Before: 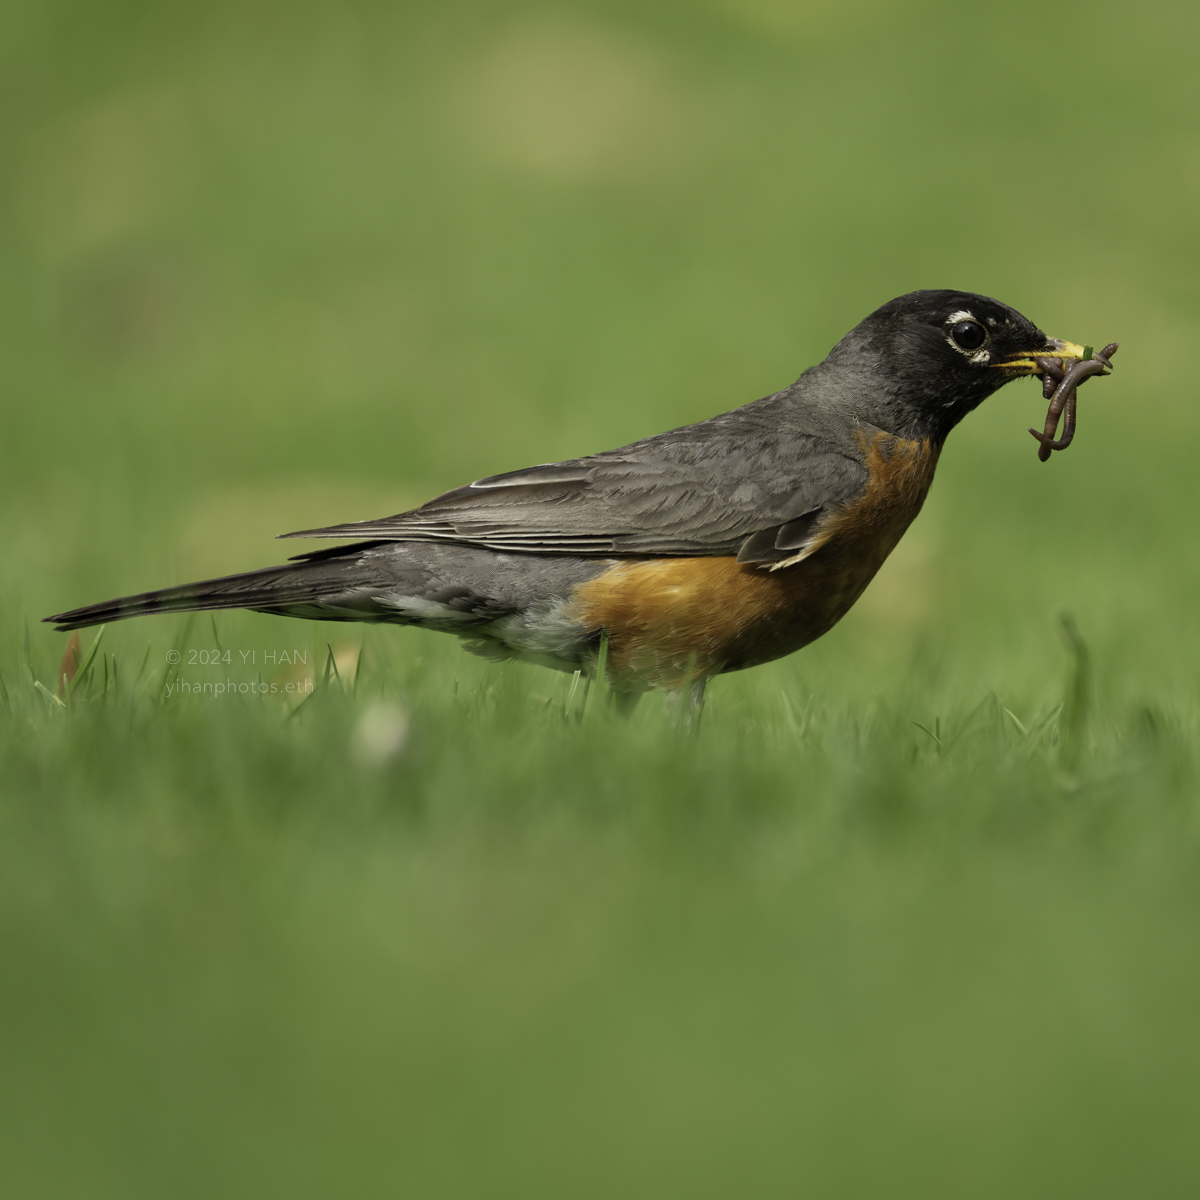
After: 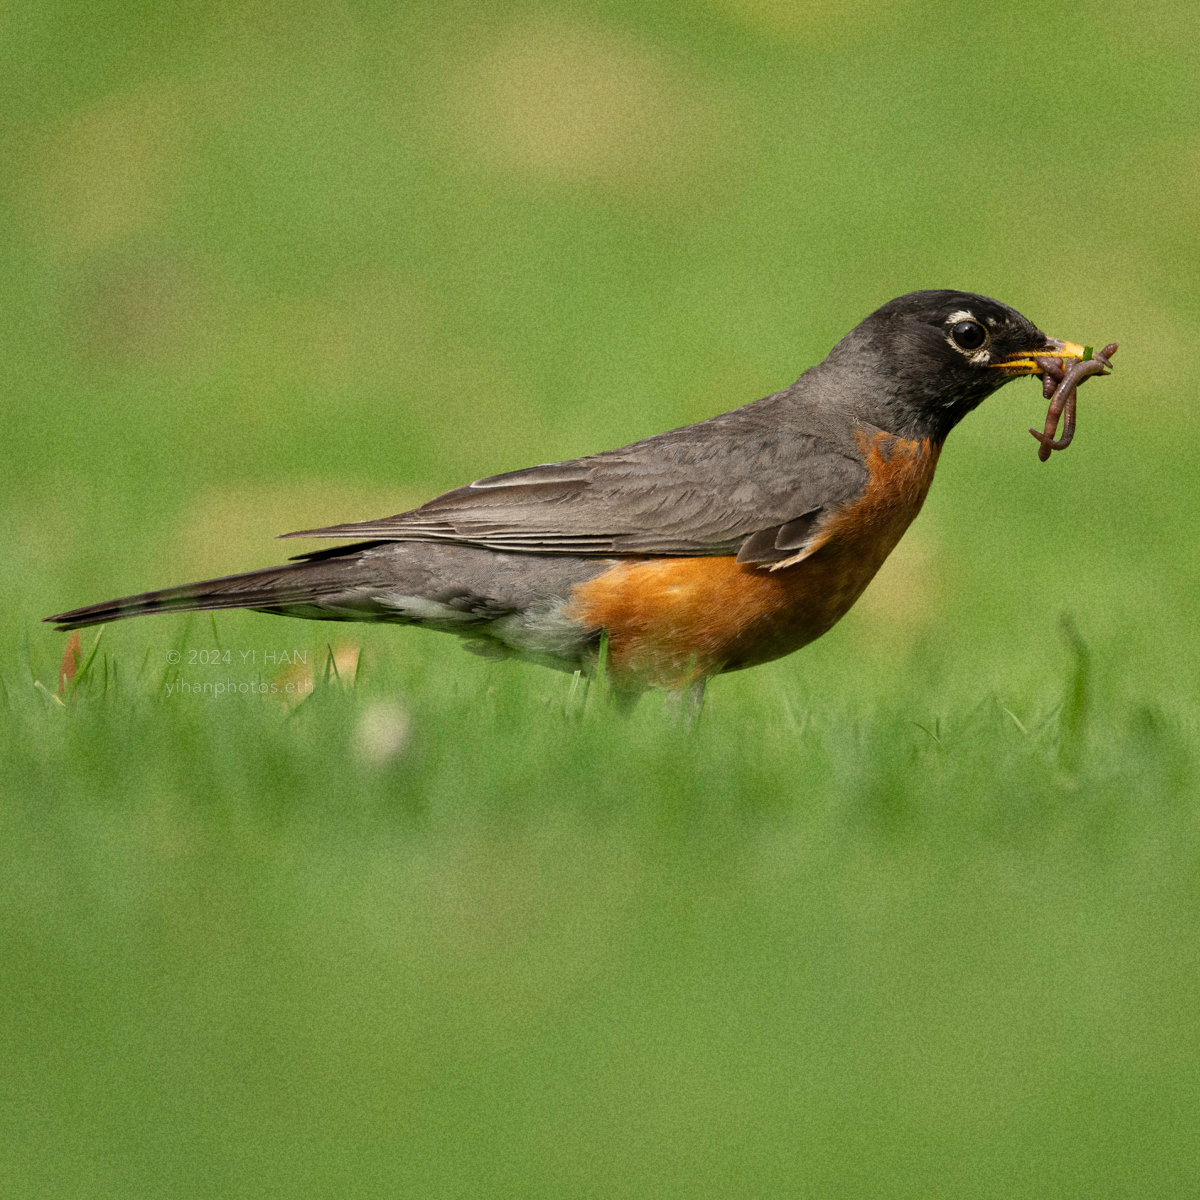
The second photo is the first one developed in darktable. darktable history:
grain: coarseness 22.88 ISO
shadows and highlights: soften with gaussian
